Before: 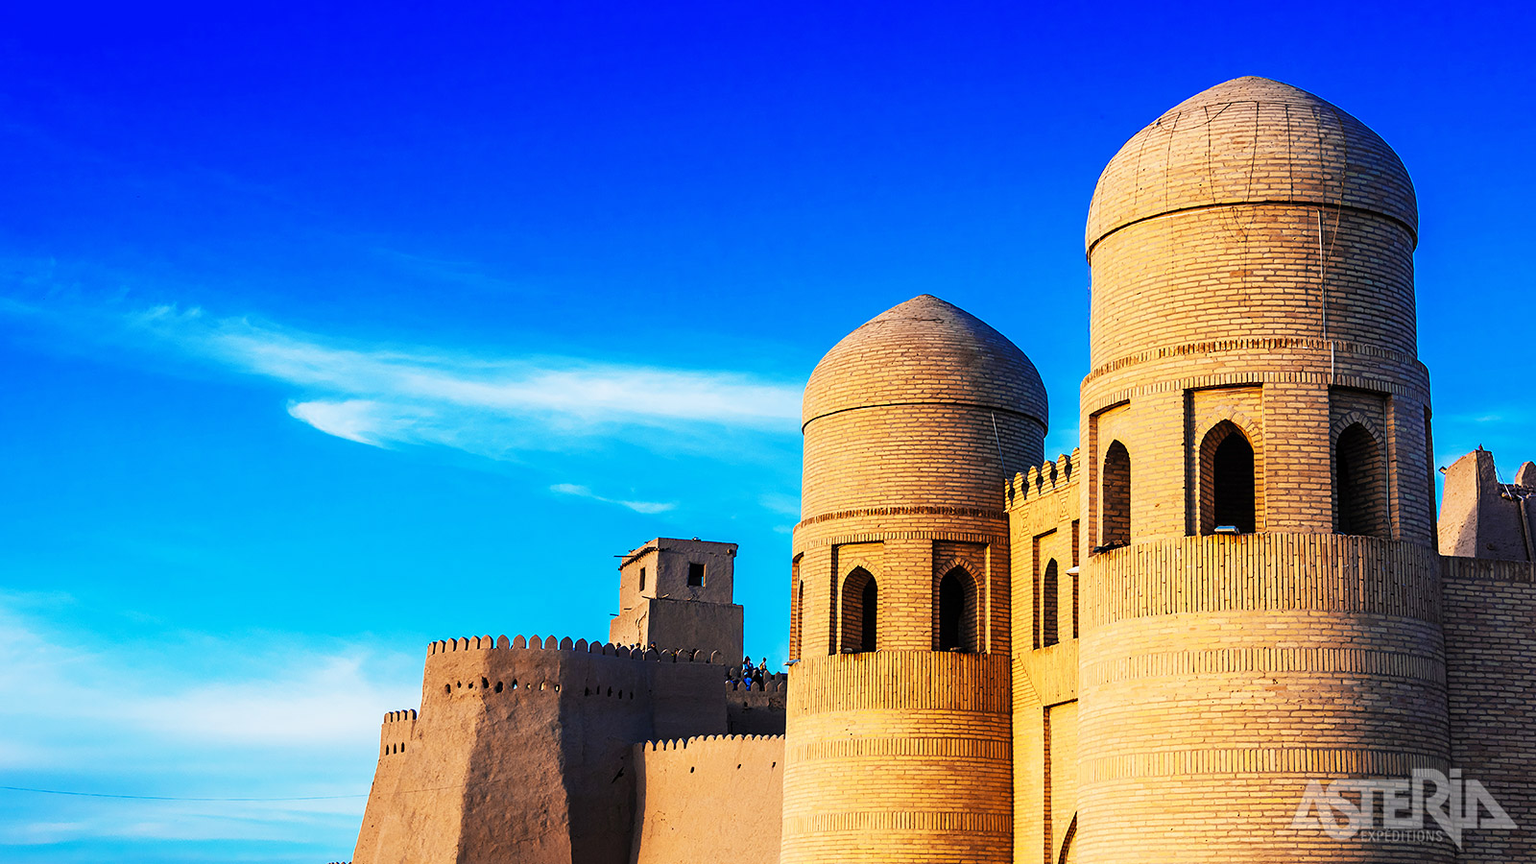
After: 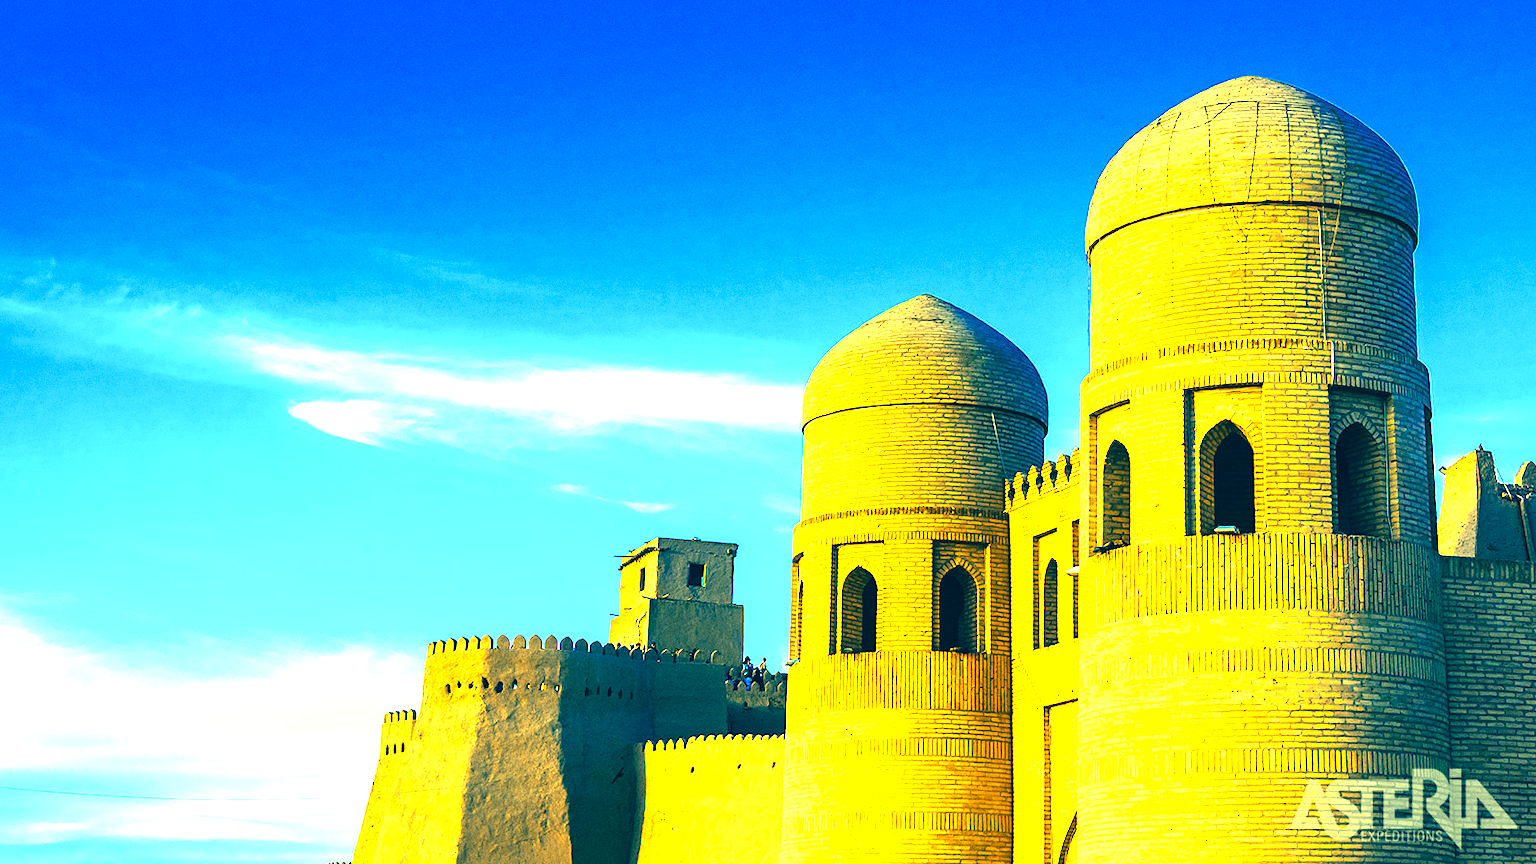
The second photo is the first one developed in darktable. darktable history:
exposure: black level correction 0, exposure 1.5 EV, compensate highlight preservation false
color correction: highlights a* -15.58, highlights b* 40, shadows a* -40, shadows b* -26.18
grain: on, module defaults
